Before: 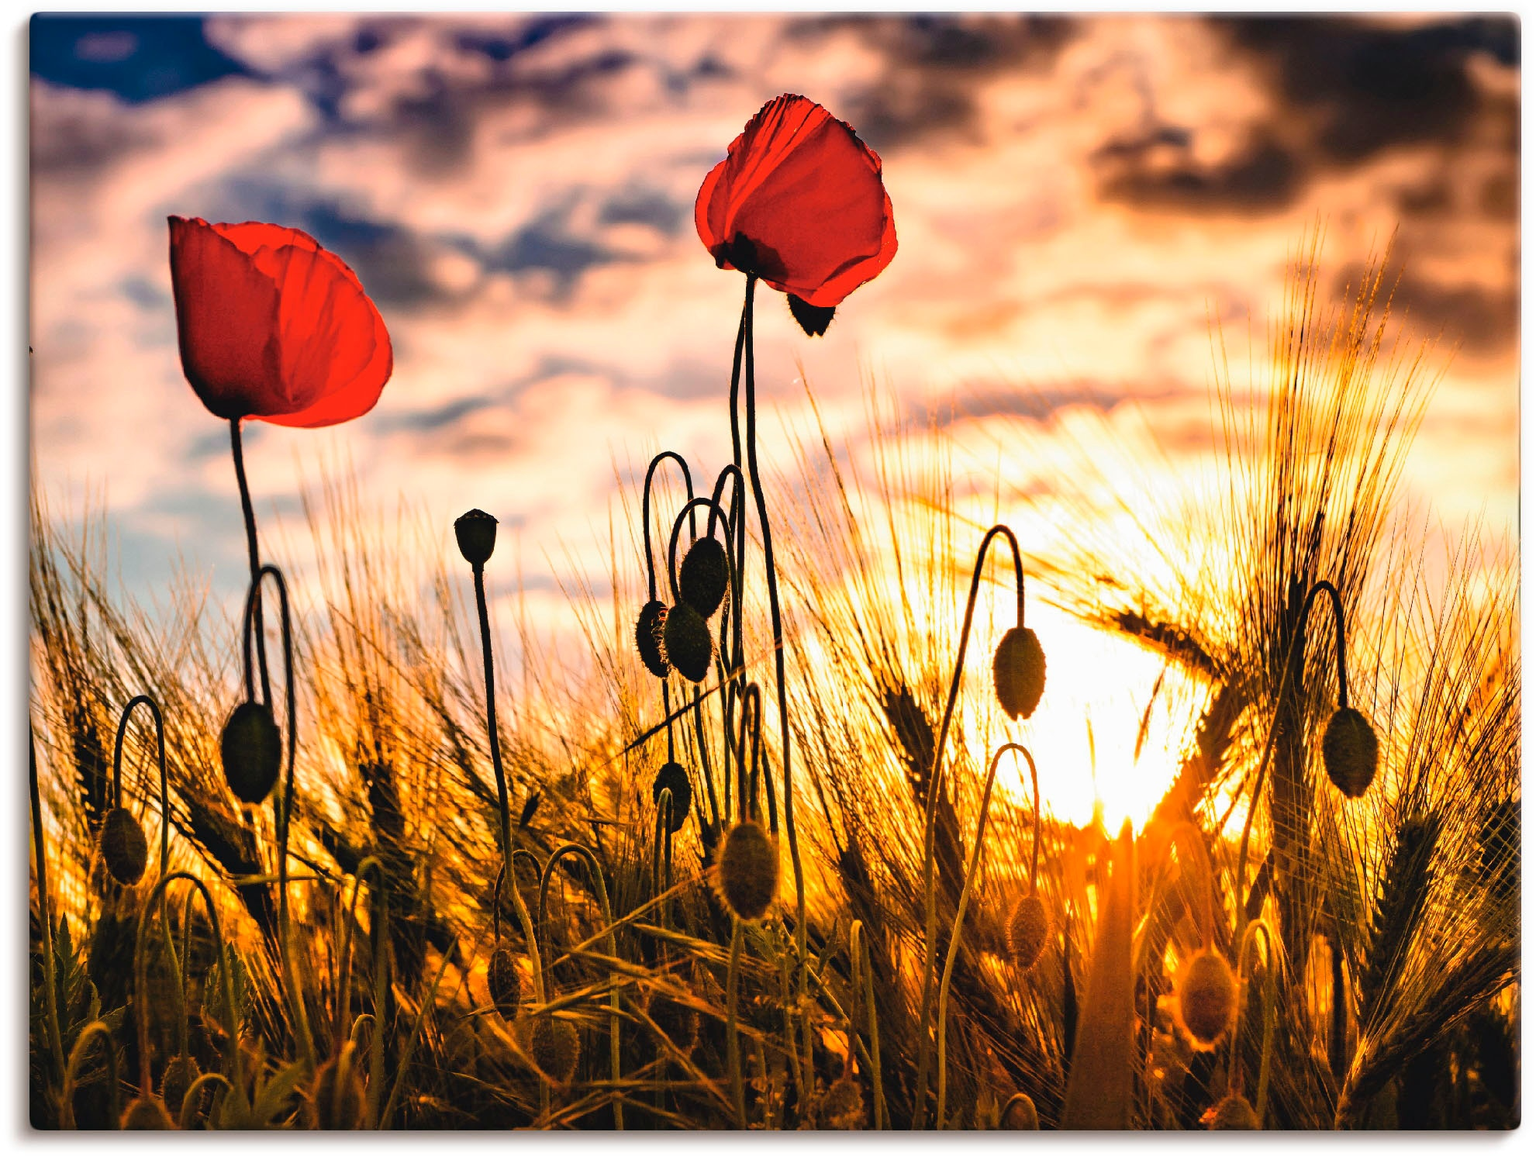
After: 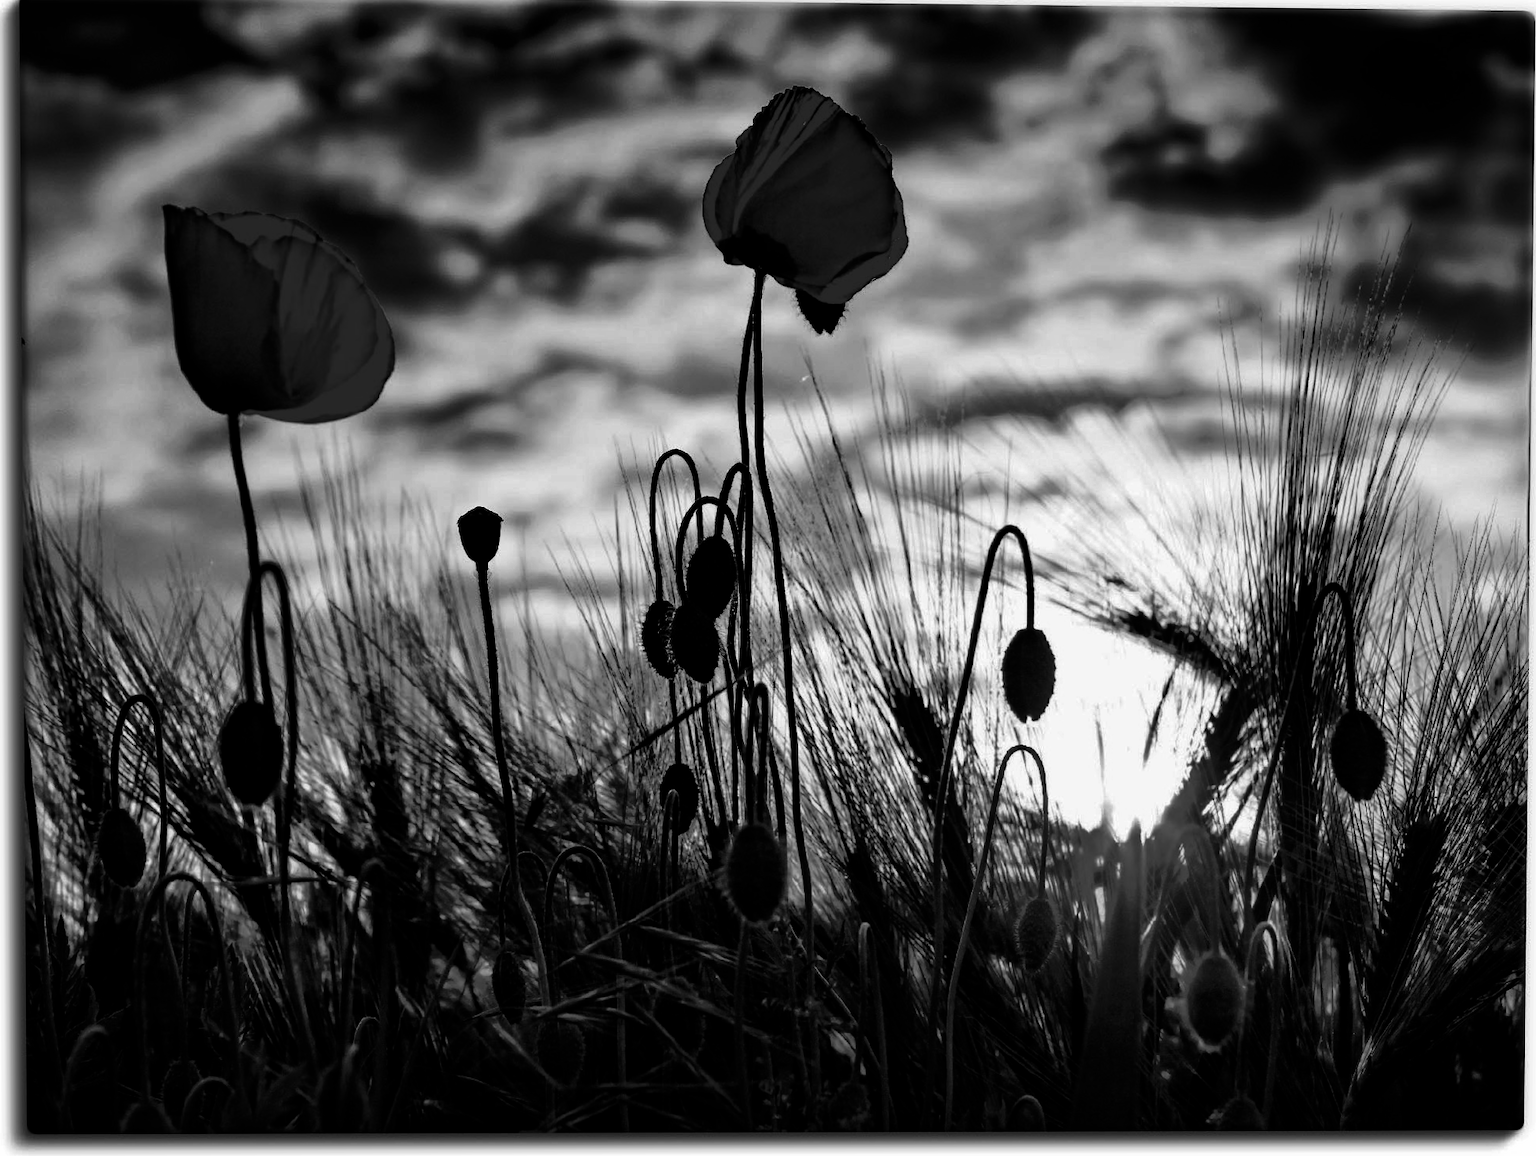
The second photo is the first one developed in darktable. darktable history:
color balance rgb: perceptual saturation grading › global saturation 25%, global vibrance 20%
rotate and perspective: rotation 0.174°, lens shift (vertical) 0.013, lens shift (horizontal) 0.019, shear 0.001, automatic cropping original format, crop left 0.007, crop right 0.991, crop top 0.016, crop bottom 0.997
white balance: red 0.983, blue 1.036
contrast brightness saturation: contrast 0.02, brightness -1, saturation -1
